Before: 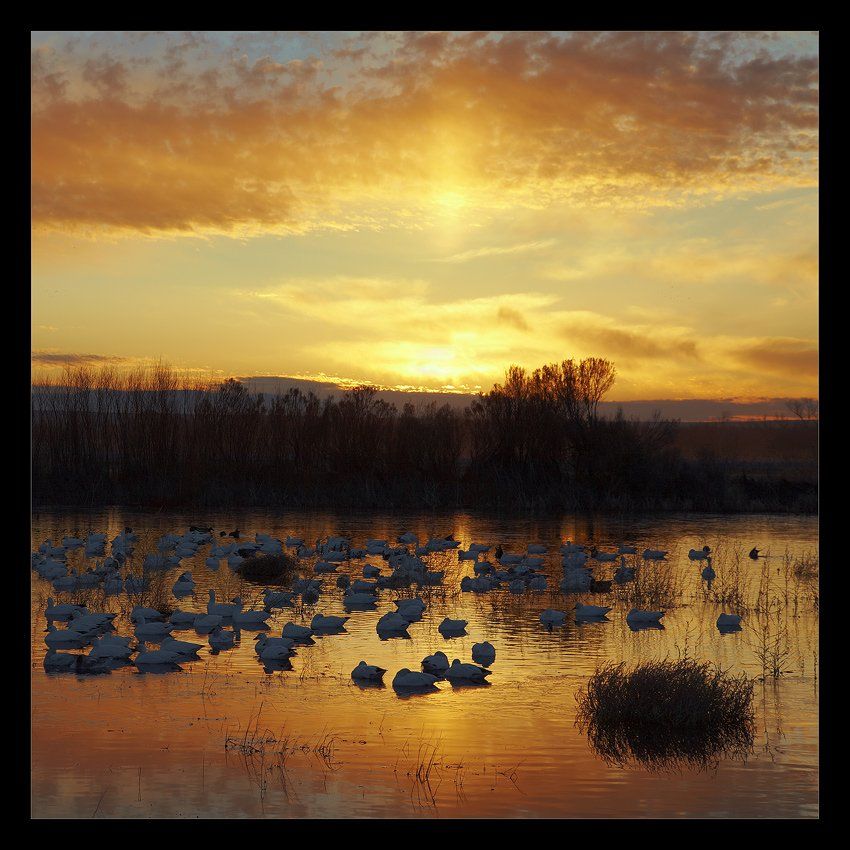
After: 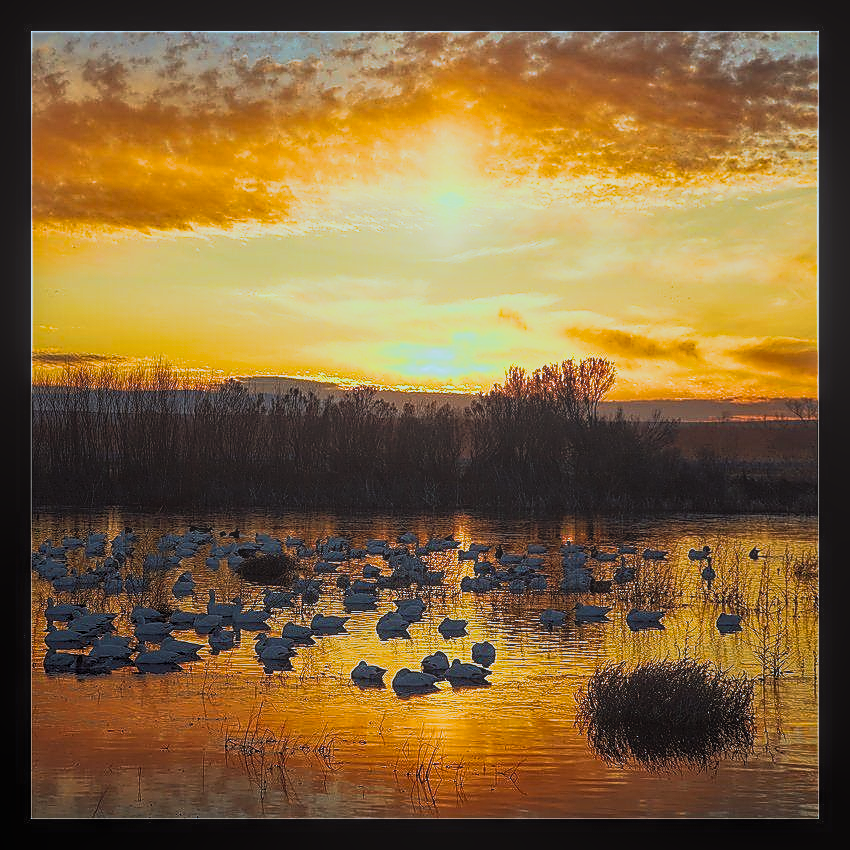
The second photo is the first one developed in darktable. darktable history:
color balance rgb: perceptual brilliance grading › highlights 14.29%, perceptual brilliance grading › mid-tones -5.92%, perceptual brilliance grading › shadows -26.83%, global vibrance 31.18%
contrast brightness saturation: contrast 0.2, brightness 0.16, saturation 0.22
local contrast: highlights 66%, shadows 33%, detail 166%, midtone range 0.2
sharpen: radius 1.4, amount 1.25, threshold 0.7
split-toning: shadows › hue 351.18°, shadows › saturation 0.86, highlights › hue 218.82°, highlights › saturation 0.73, balance -19.167
